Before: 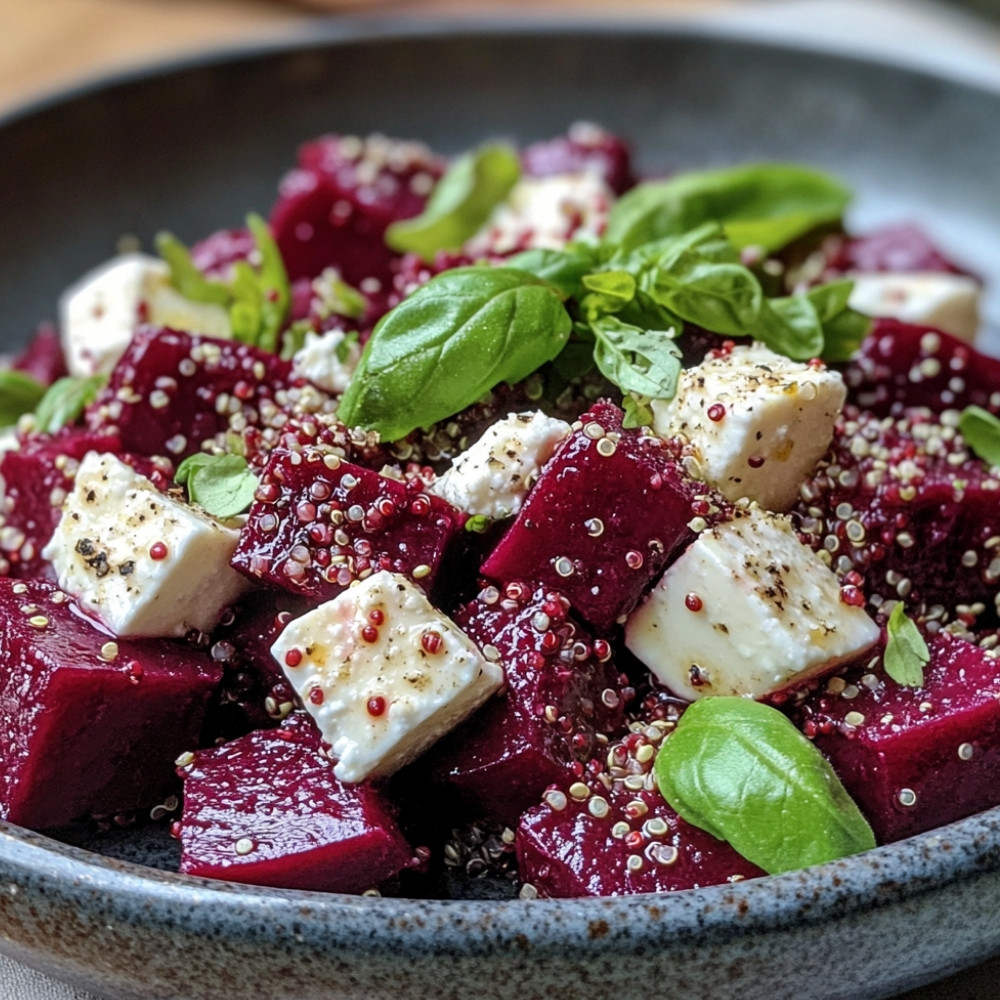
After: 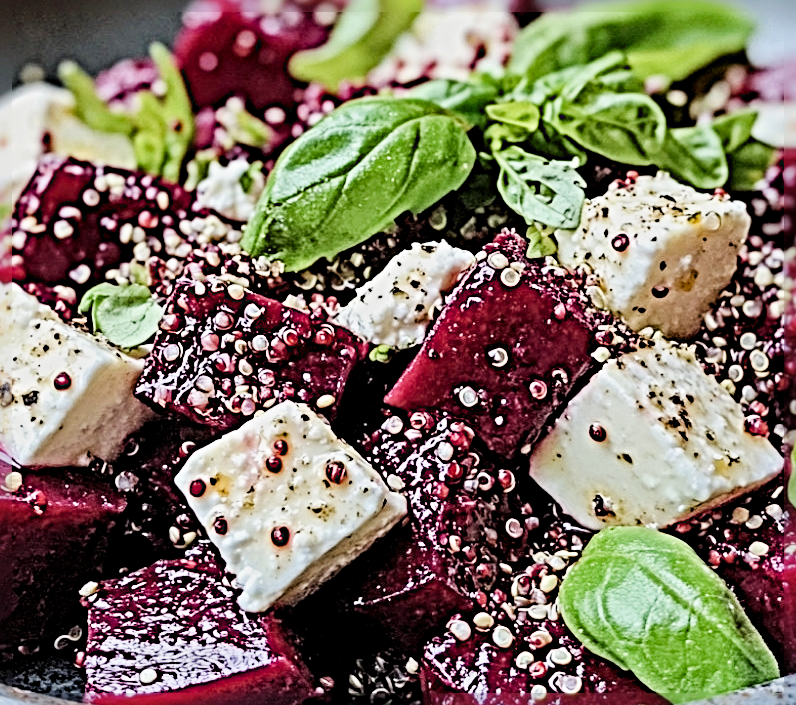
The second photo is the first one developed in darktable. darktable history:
crop: left 9.651%, top 17.078%, right 10.716%, bottom 12.349%
local contrast: mode bilateral grid, contrast 11, coarseness 26, detail 115%, midtone range 0.2
exposure: black level correction 0, exposure 0.897 EV, compensate highlight preservation false
filmic rgb: black relative exposure -7.1 EV, white relative exposure 5.38 EV, hardness 3.02
sharpen: radius 6.298, amount 1.802, threshold 0.171
